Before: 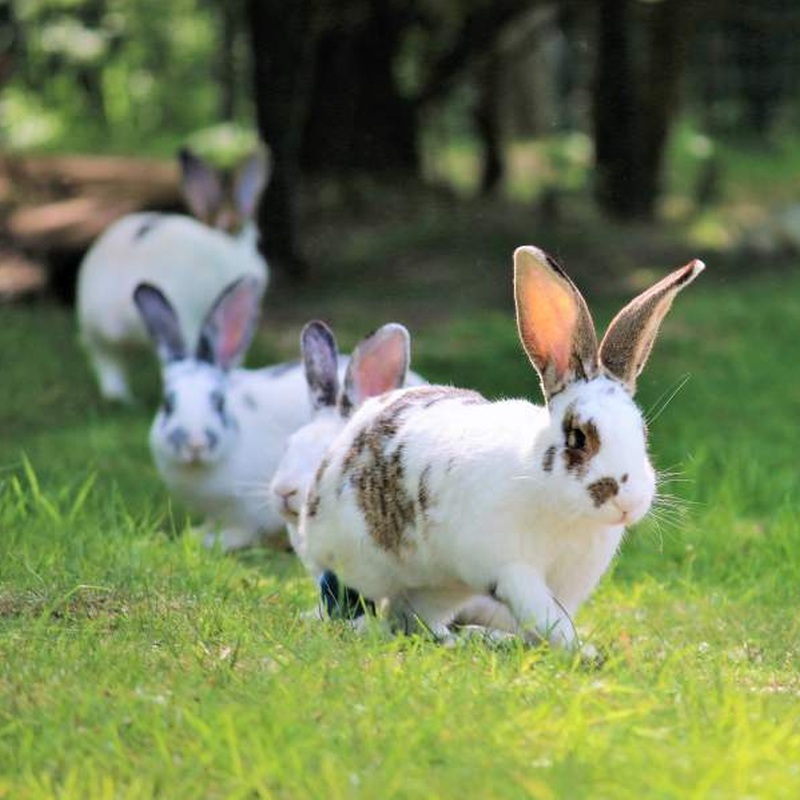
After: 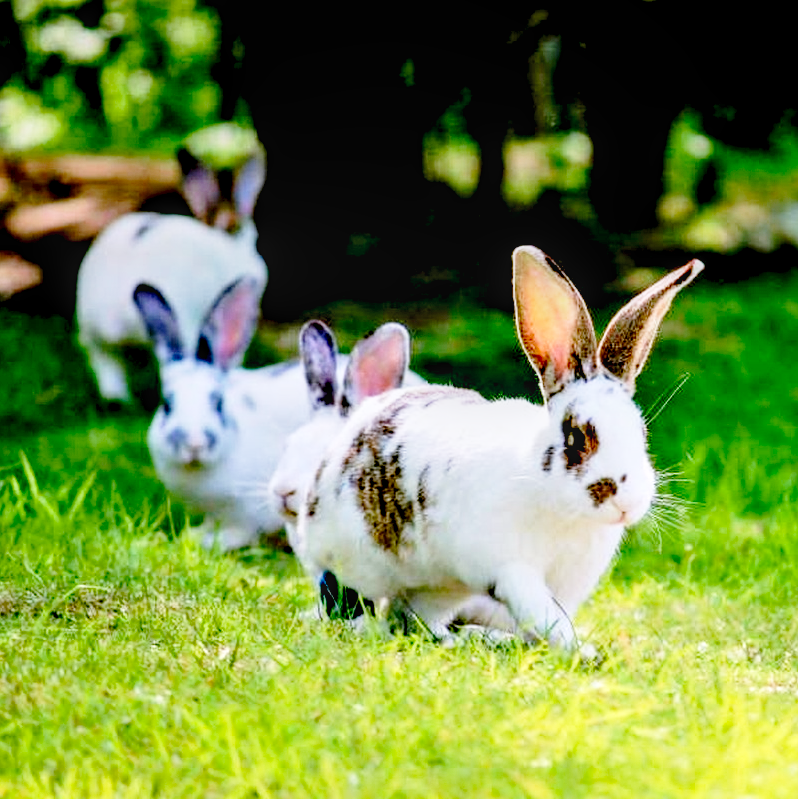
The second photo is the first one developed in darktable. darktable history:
exposure: black level correction 0.056, compensate highlight preservation false
white balance: red 1.029, blue 0.92
crop and rotate: left 0.126%
color calibration: illuminant custom, x 0.373, y 0.388, temperature 4269.97 K
base curve: curves: ch0 [(0, 0) (0.028, 0.03) (0.121, 0.232) (0.46, 0.748) (0.859, 0.968) (1, 1)], preserve colors none
local contrast: on, module defaults
